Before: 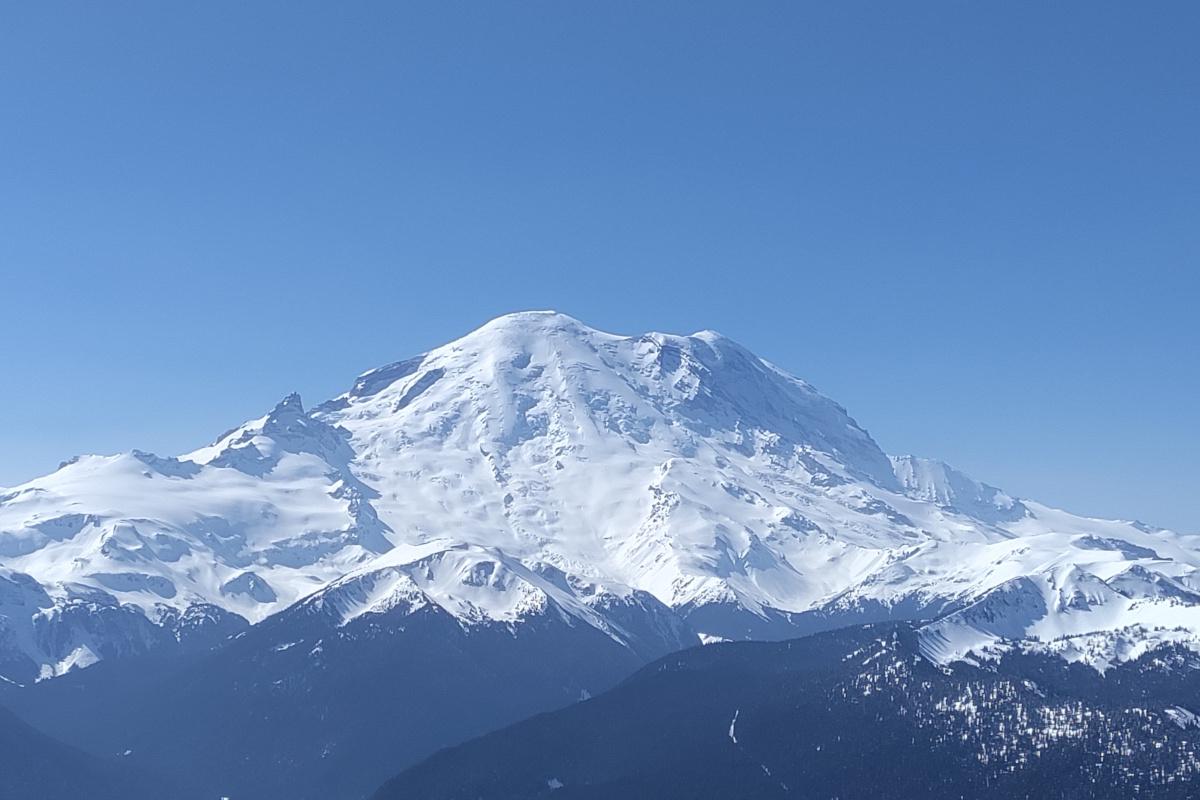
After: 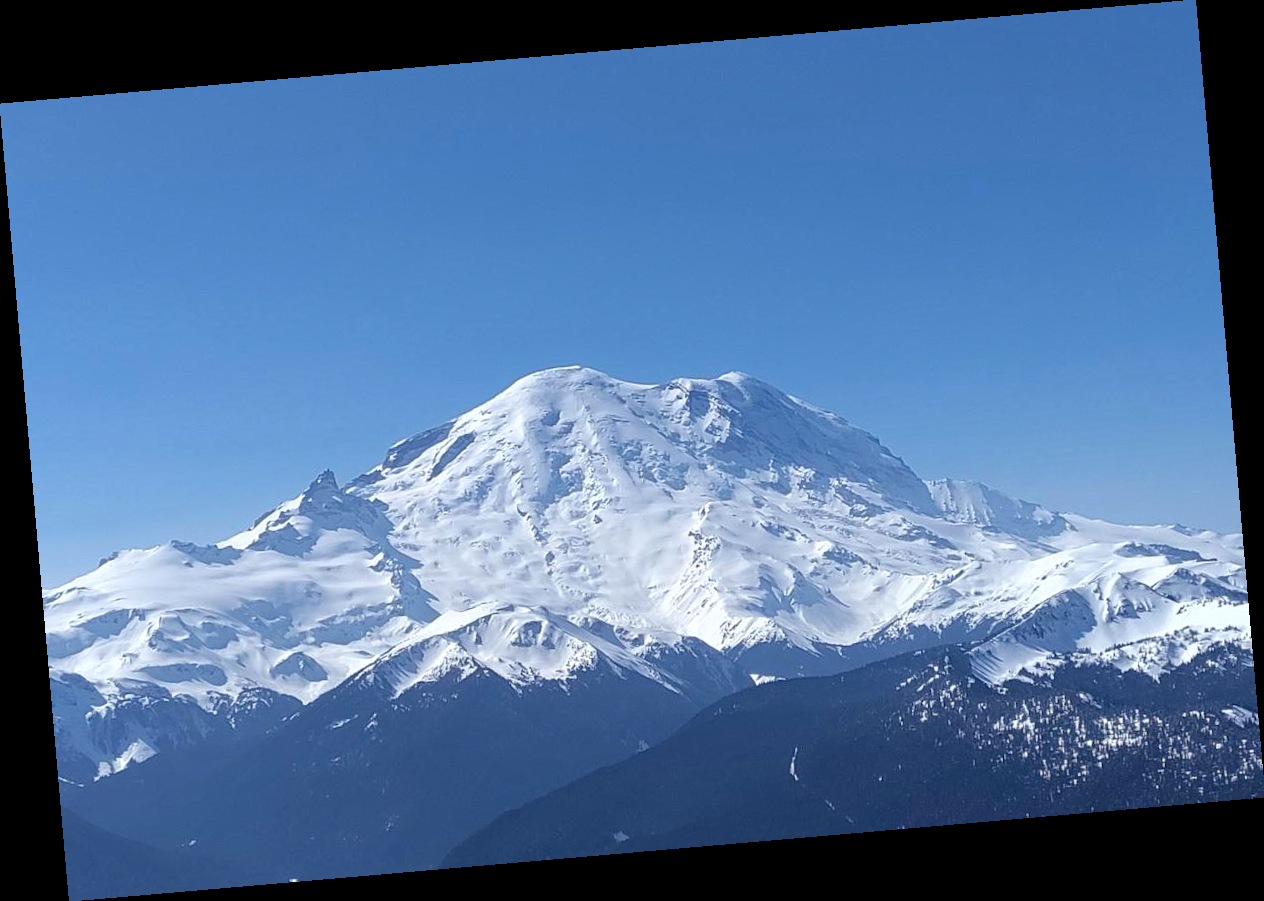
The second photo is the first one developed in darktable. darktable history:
haze removal: compatibility mode true, adaptive false
contrast equalizer: octaves 7, y [[0.6 ×6], [0.55 ×6], [0 ×6], [0 ×6], [0 ×6]], mix 0.15
rotate and perspective: rotation -4.98°, automatic cropping off
